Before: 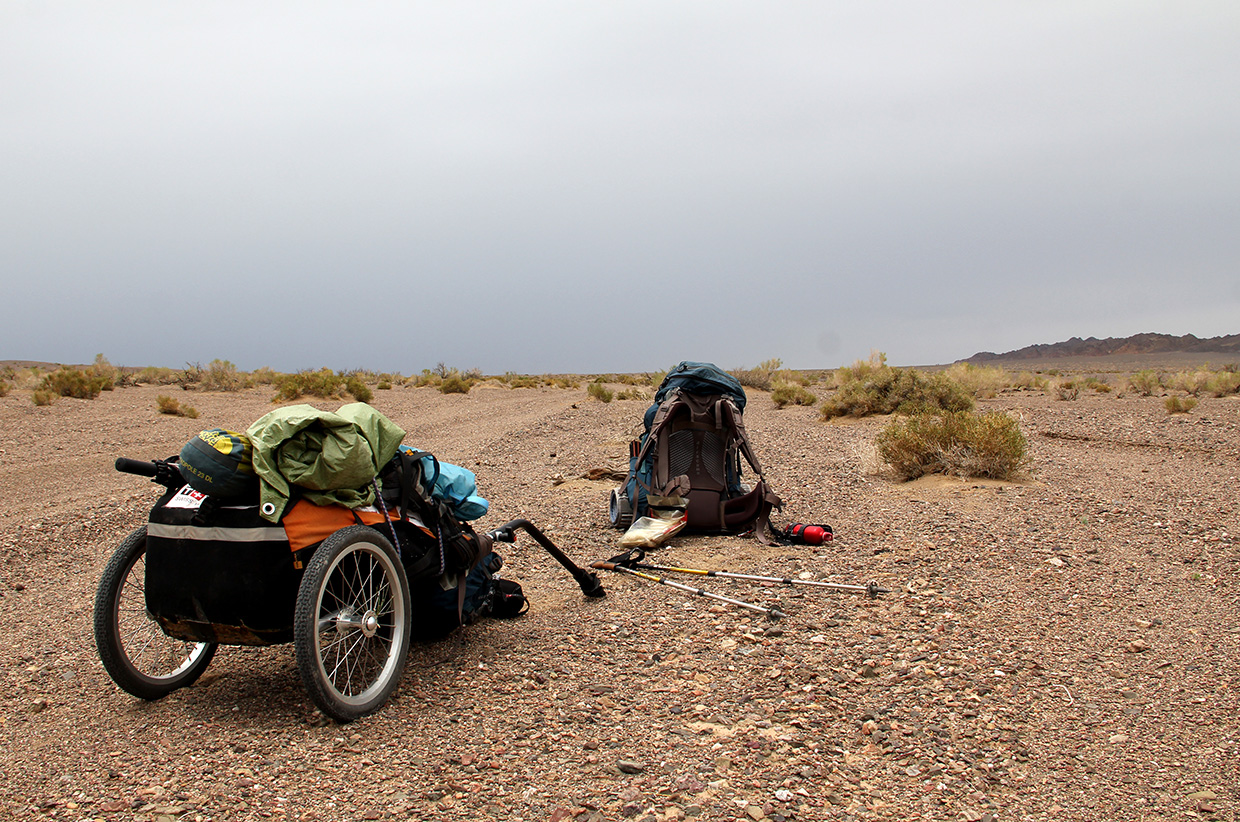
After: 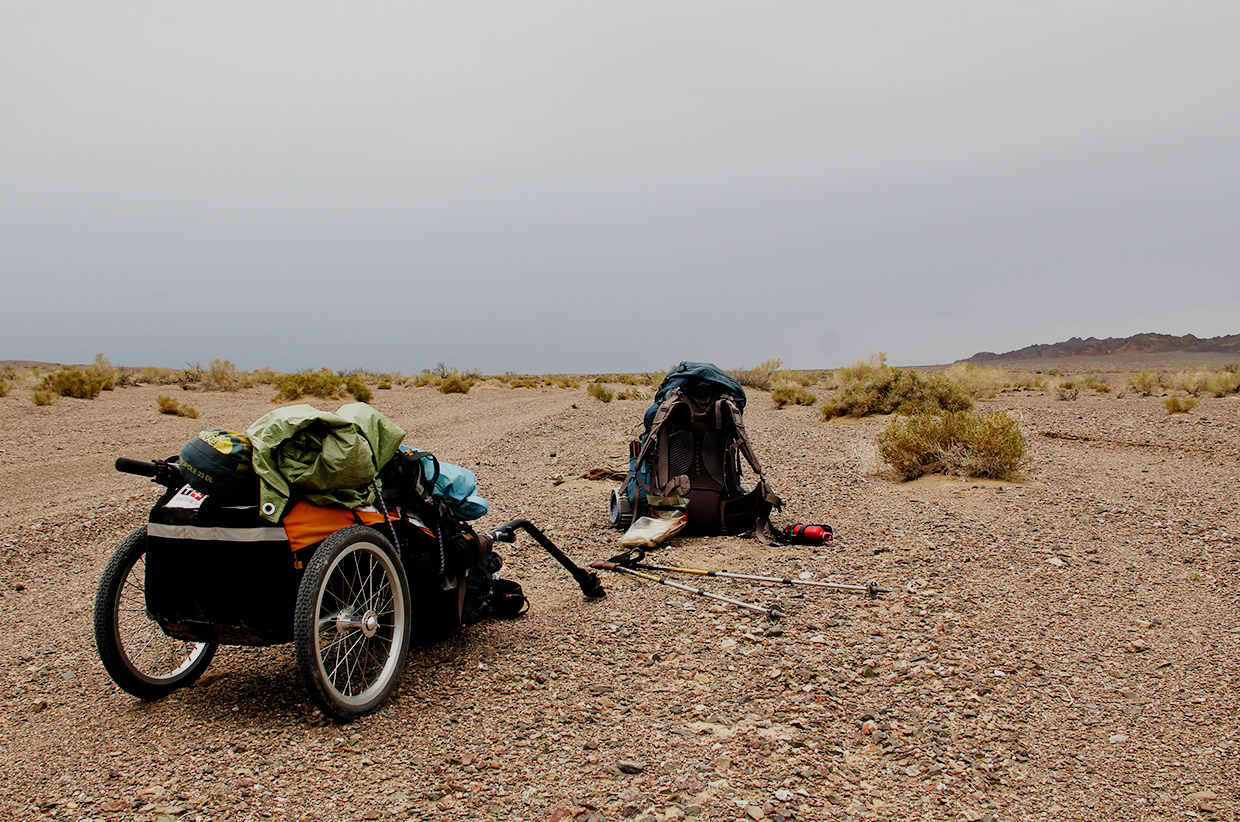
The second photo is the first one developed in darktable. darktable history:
filmic rgb: black relative exposure -7.65 EV, white relative exposure 4.56 EV, threshold 5.99 EV, hardness 3.61, contrast 1.053, add noise in highlights 0, preserve chrominance no, color science v3 (2019), use custom middle-gray values true, contrast in highlights soft, enable highlight reconstruction true
